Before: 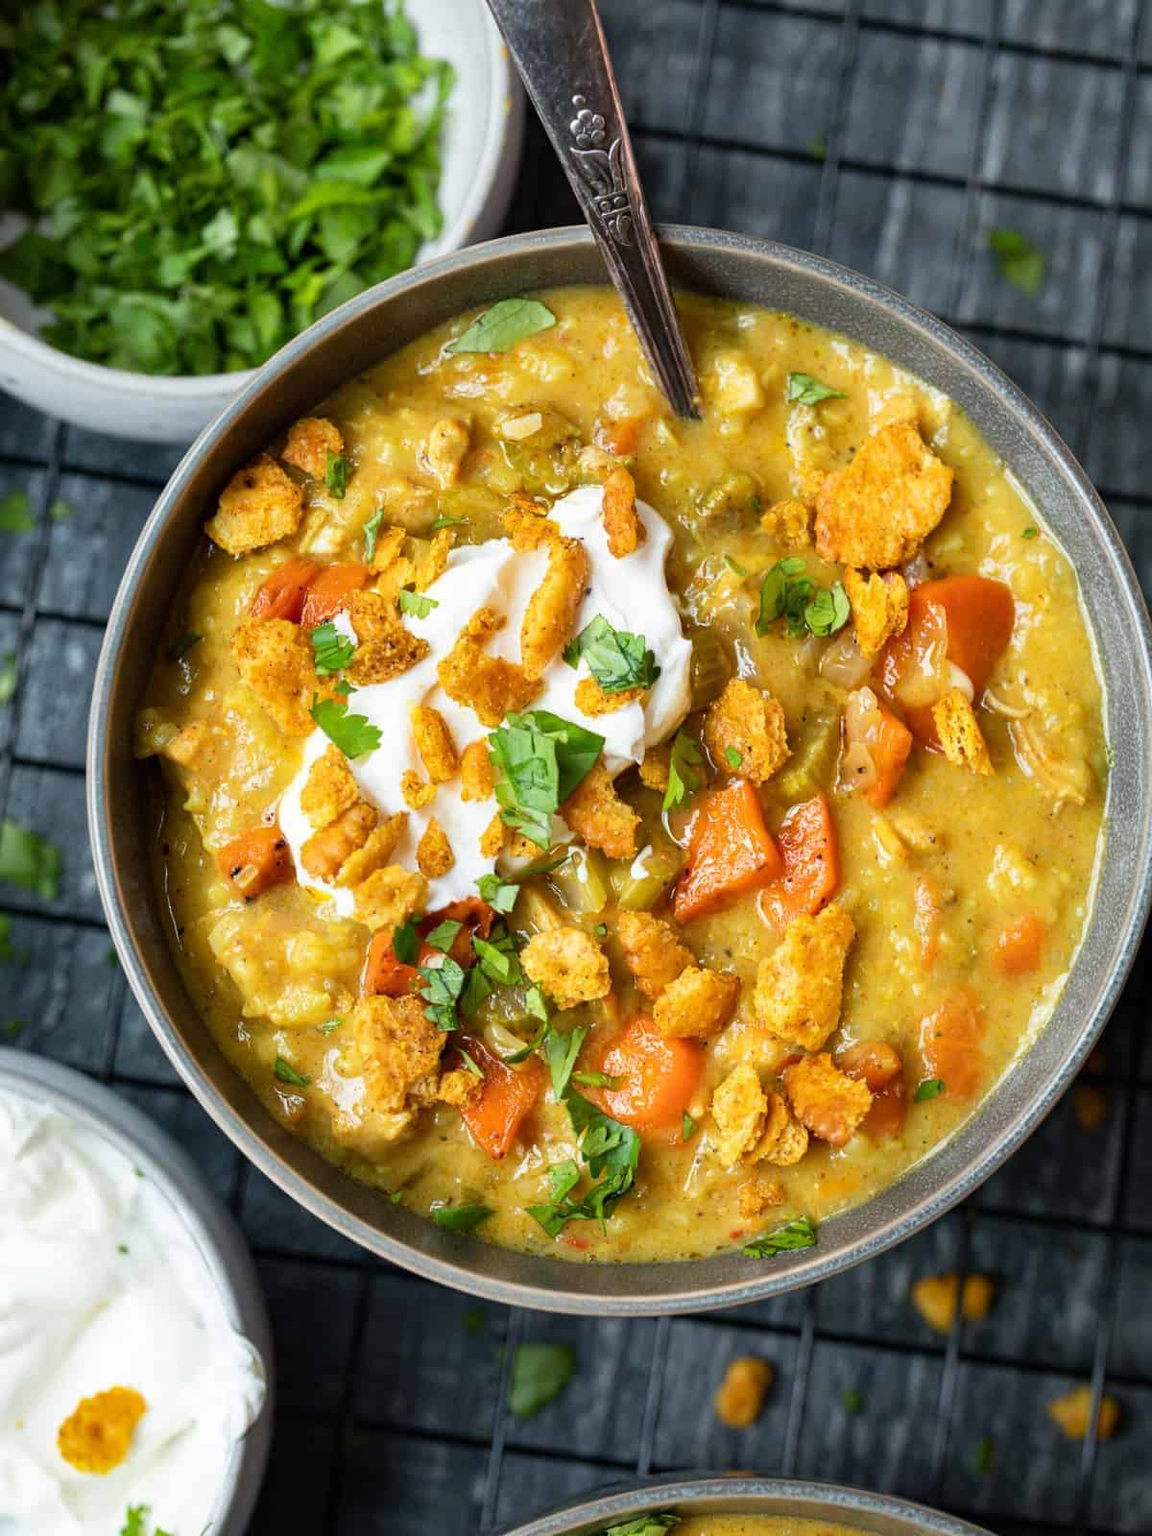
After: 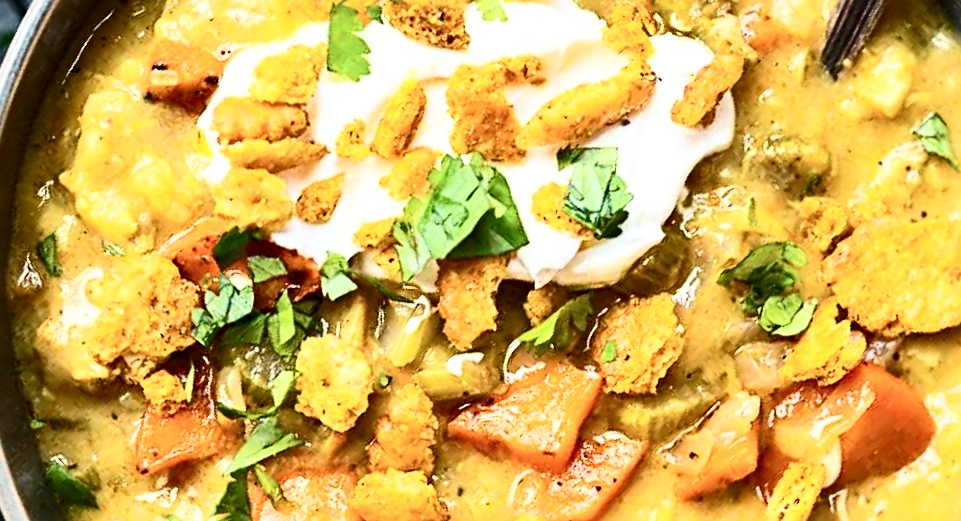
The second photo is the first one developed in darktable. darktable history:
crop and rotate: angle -45.32°, top 16.688%, right 0.906%, bottom 11.695%
sharpen: radius 3.997
contrast brightness saturation: contrast 0.387, brightness 0.103
exposure: exposure 0.202 EV, compensate exposure bias true, compensate highlight preservation false
